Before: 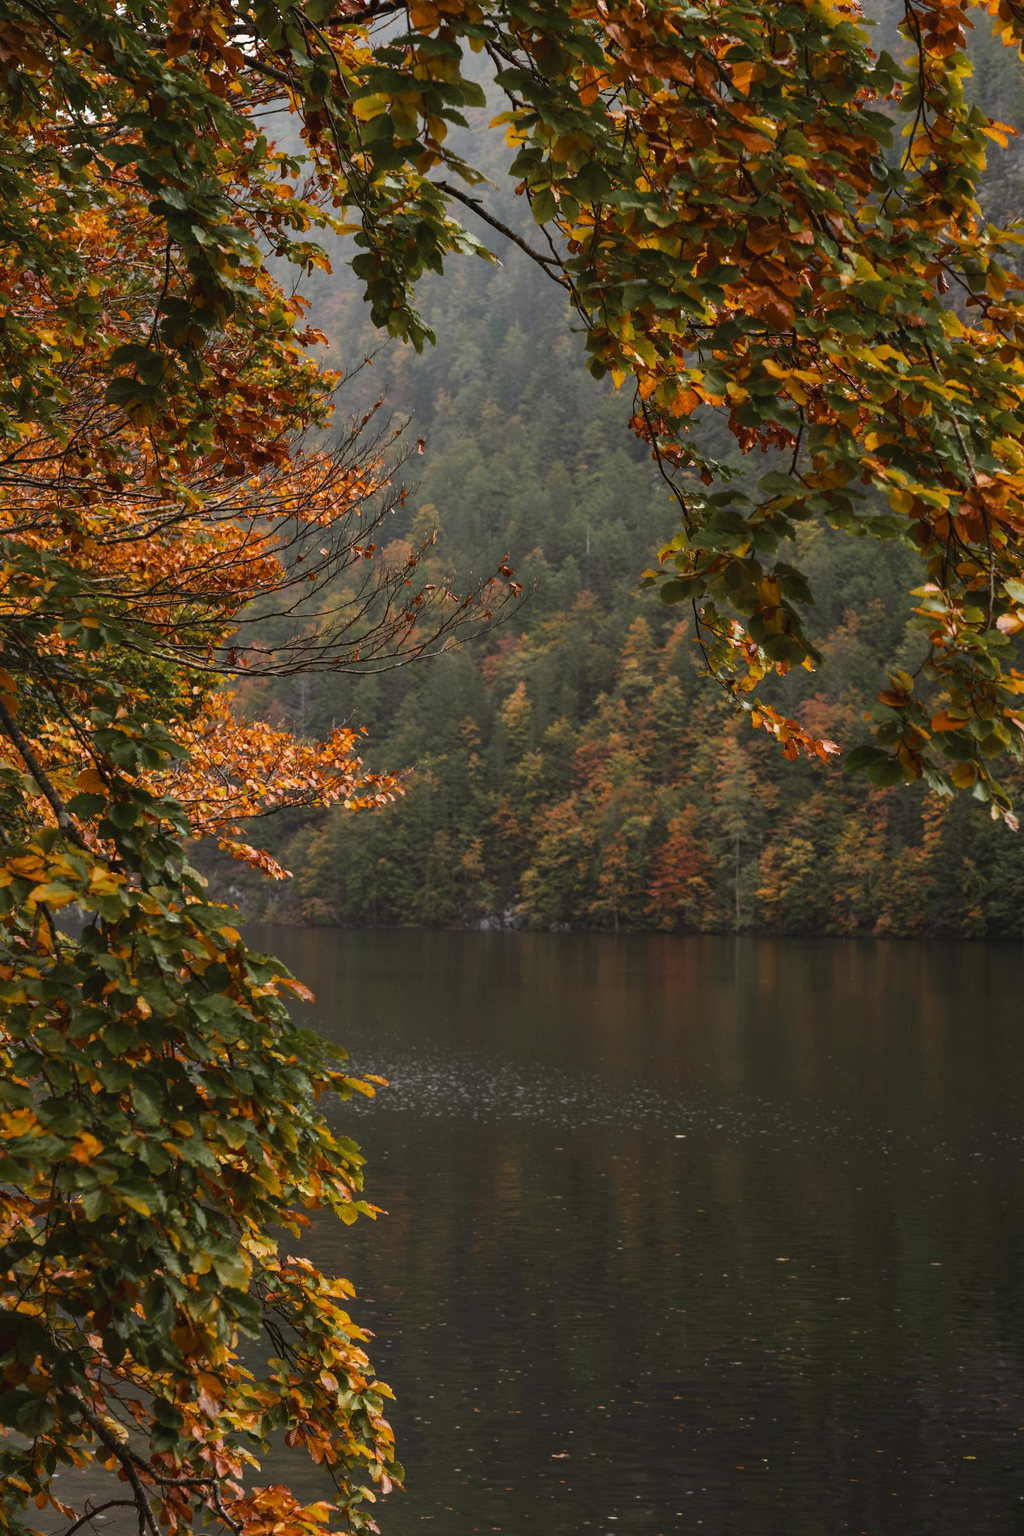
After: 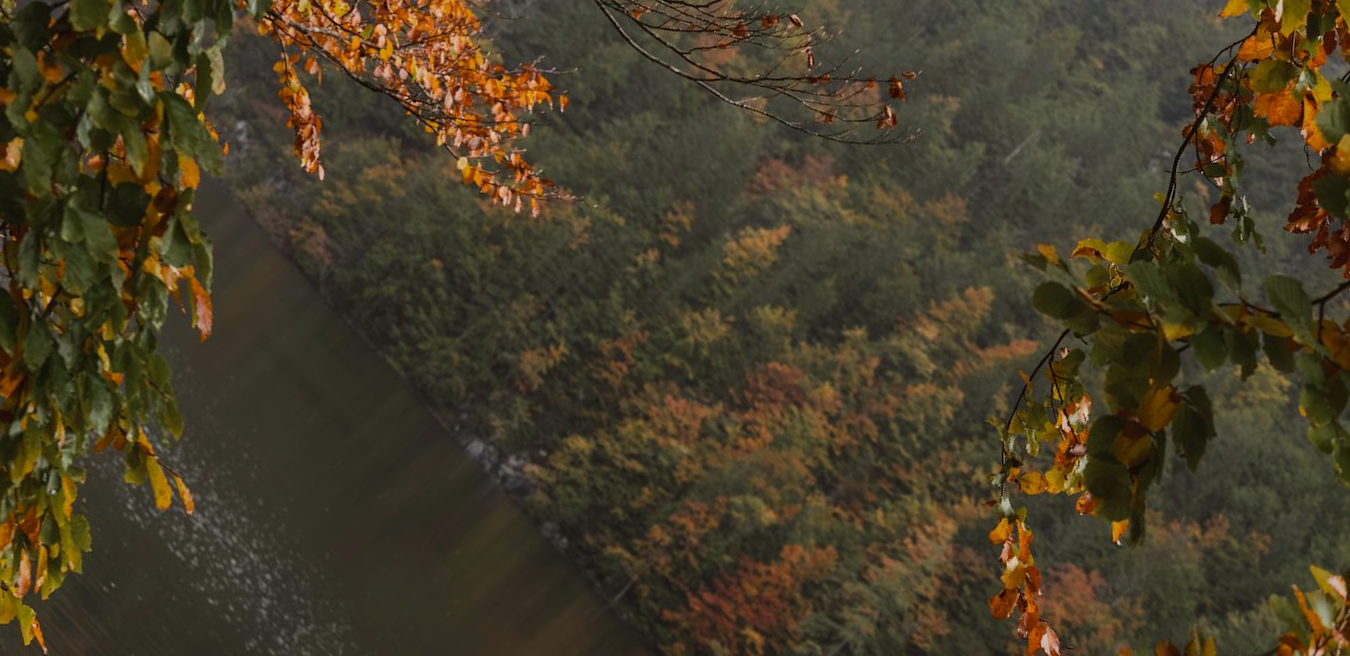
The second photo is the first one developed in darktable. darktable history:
crop and rotate: angle -46.04°, top 16.014%, right 0.884%, bottom 11.744%
exposure: exposure -0.369 EV, compensate exposure bias true, compensate highlight preservation false
